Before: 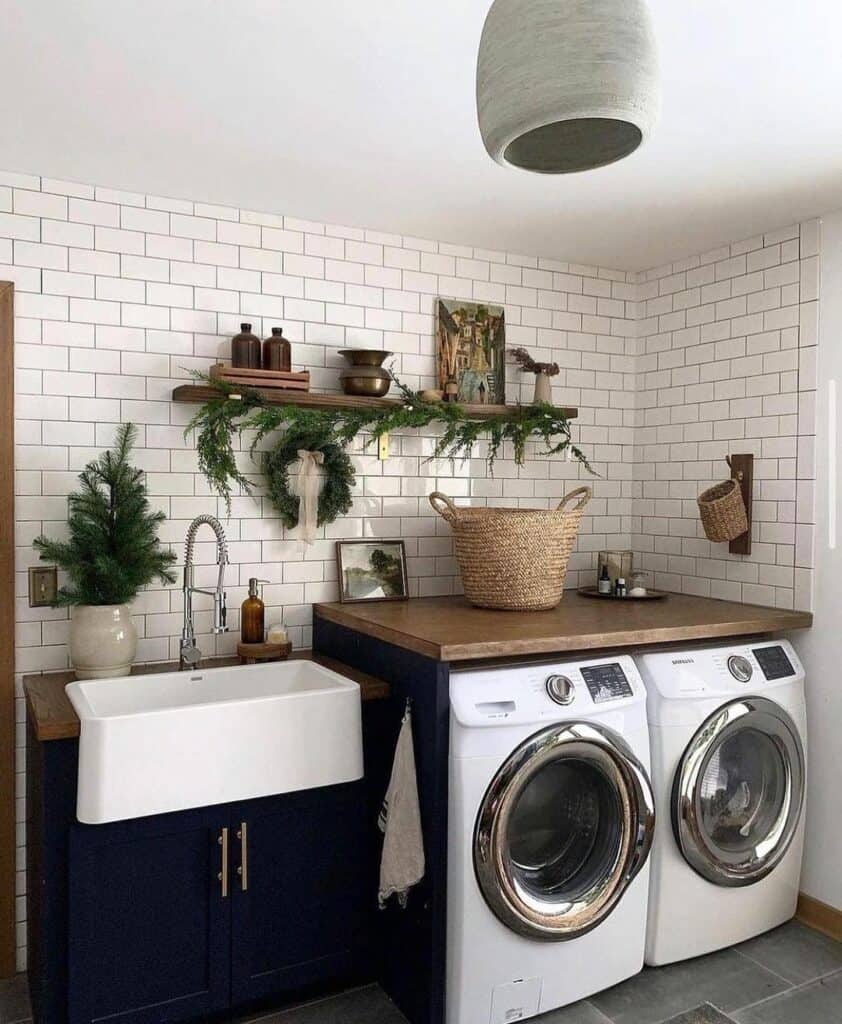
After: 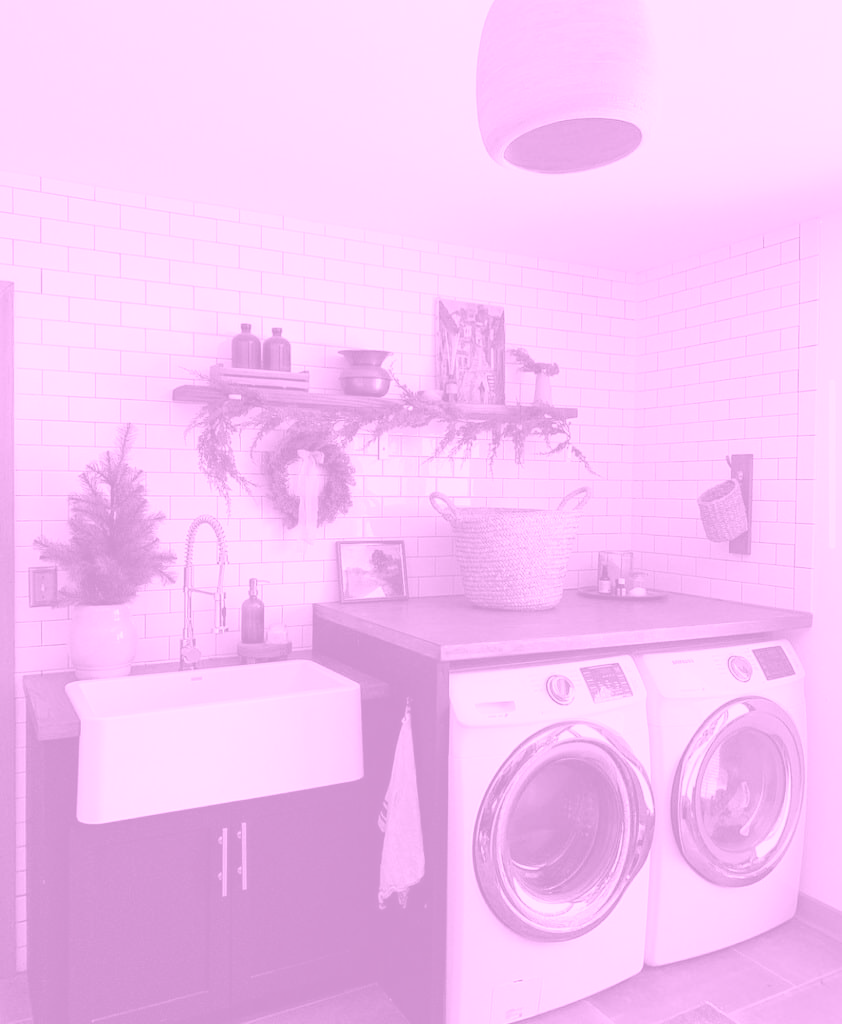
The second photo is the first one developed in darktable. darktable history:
colorize: hue 331.2°, saturation 75%, source mix 30.28%, lightness 70.52%, version 1
